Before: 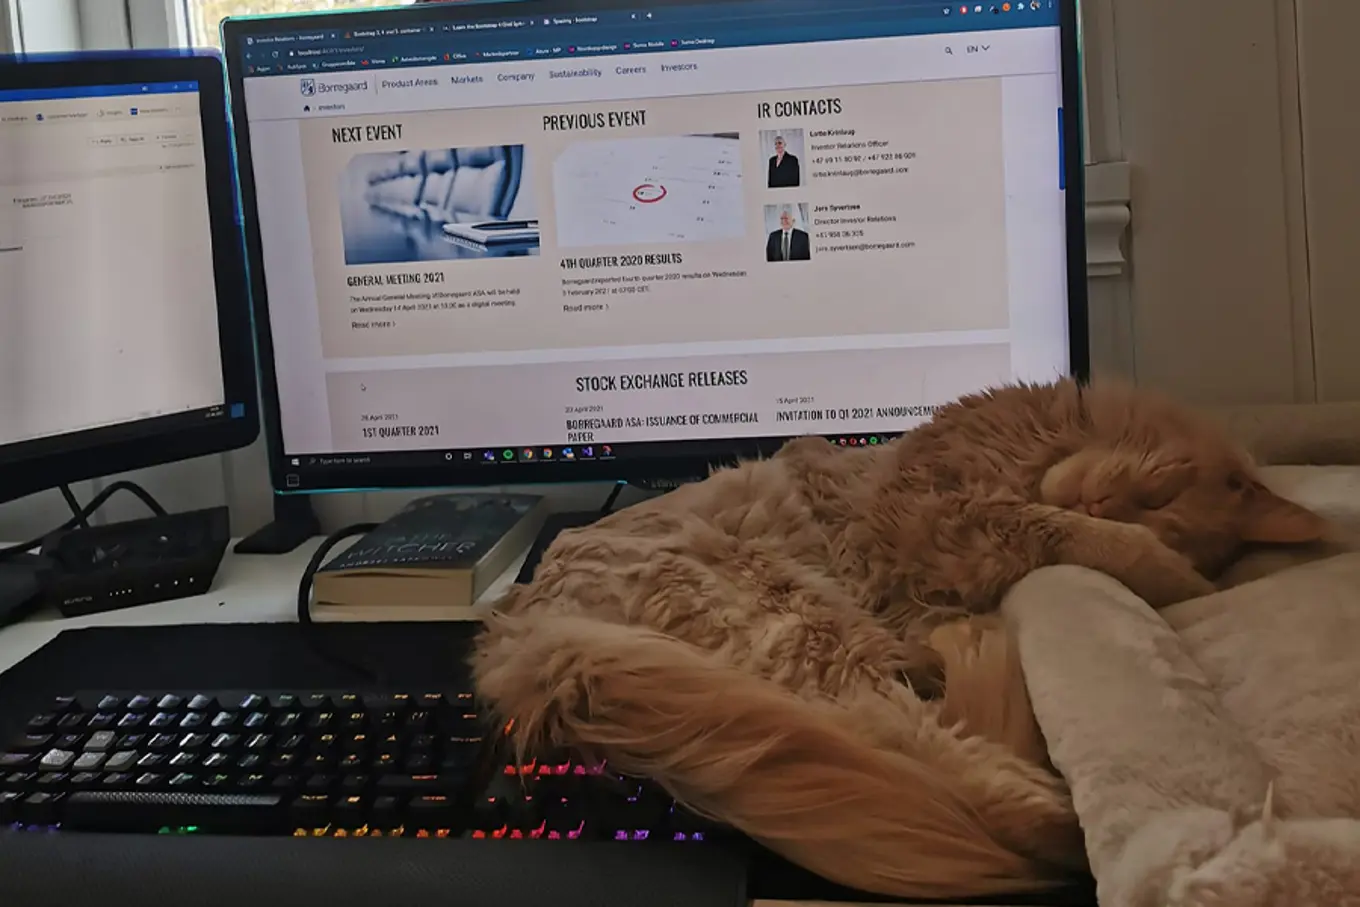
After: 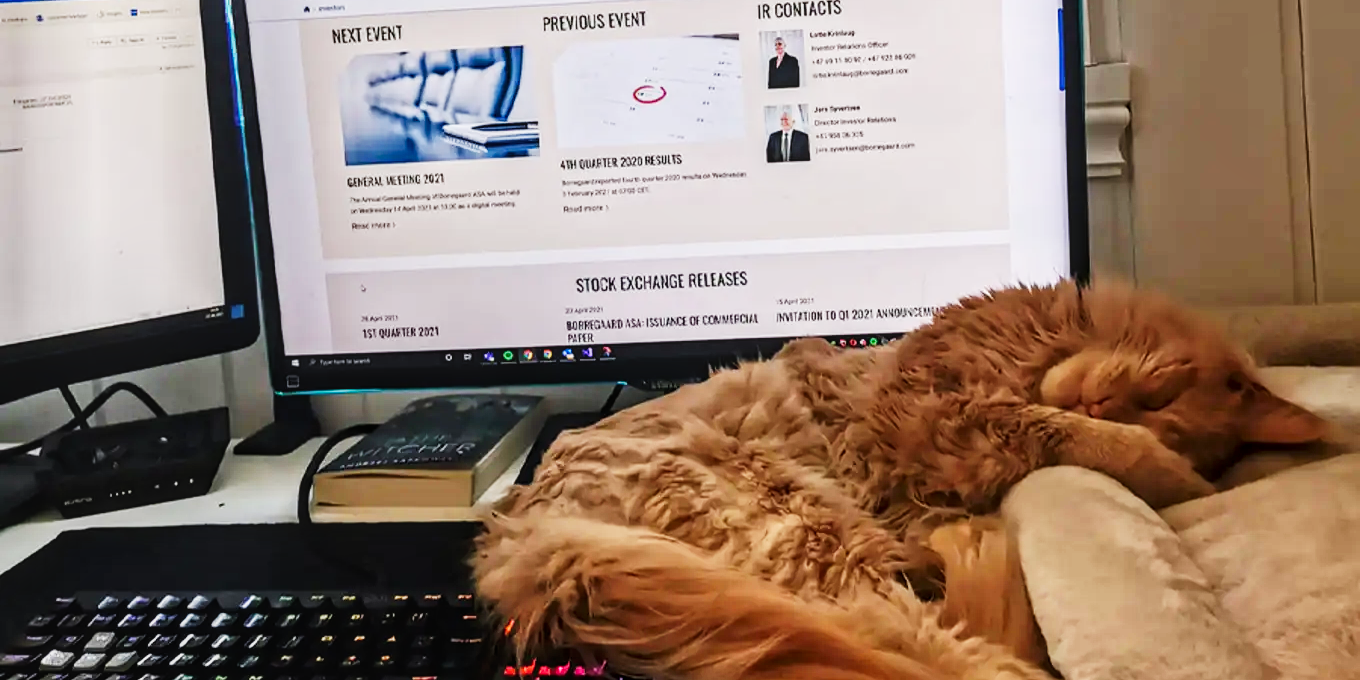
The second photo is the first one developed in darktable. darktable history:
base curve: curves: ch0 [(0, 0) (0.007, 0.004) (0.027, 0.03) (0.046, 0.07) (0.207, 0.54) (0.442, 0.872) (0.673, 0.972) (1, 1)], preserve colors none
crop: top 11.022%, bottom 13.941%
local contrast: on, module defaults
